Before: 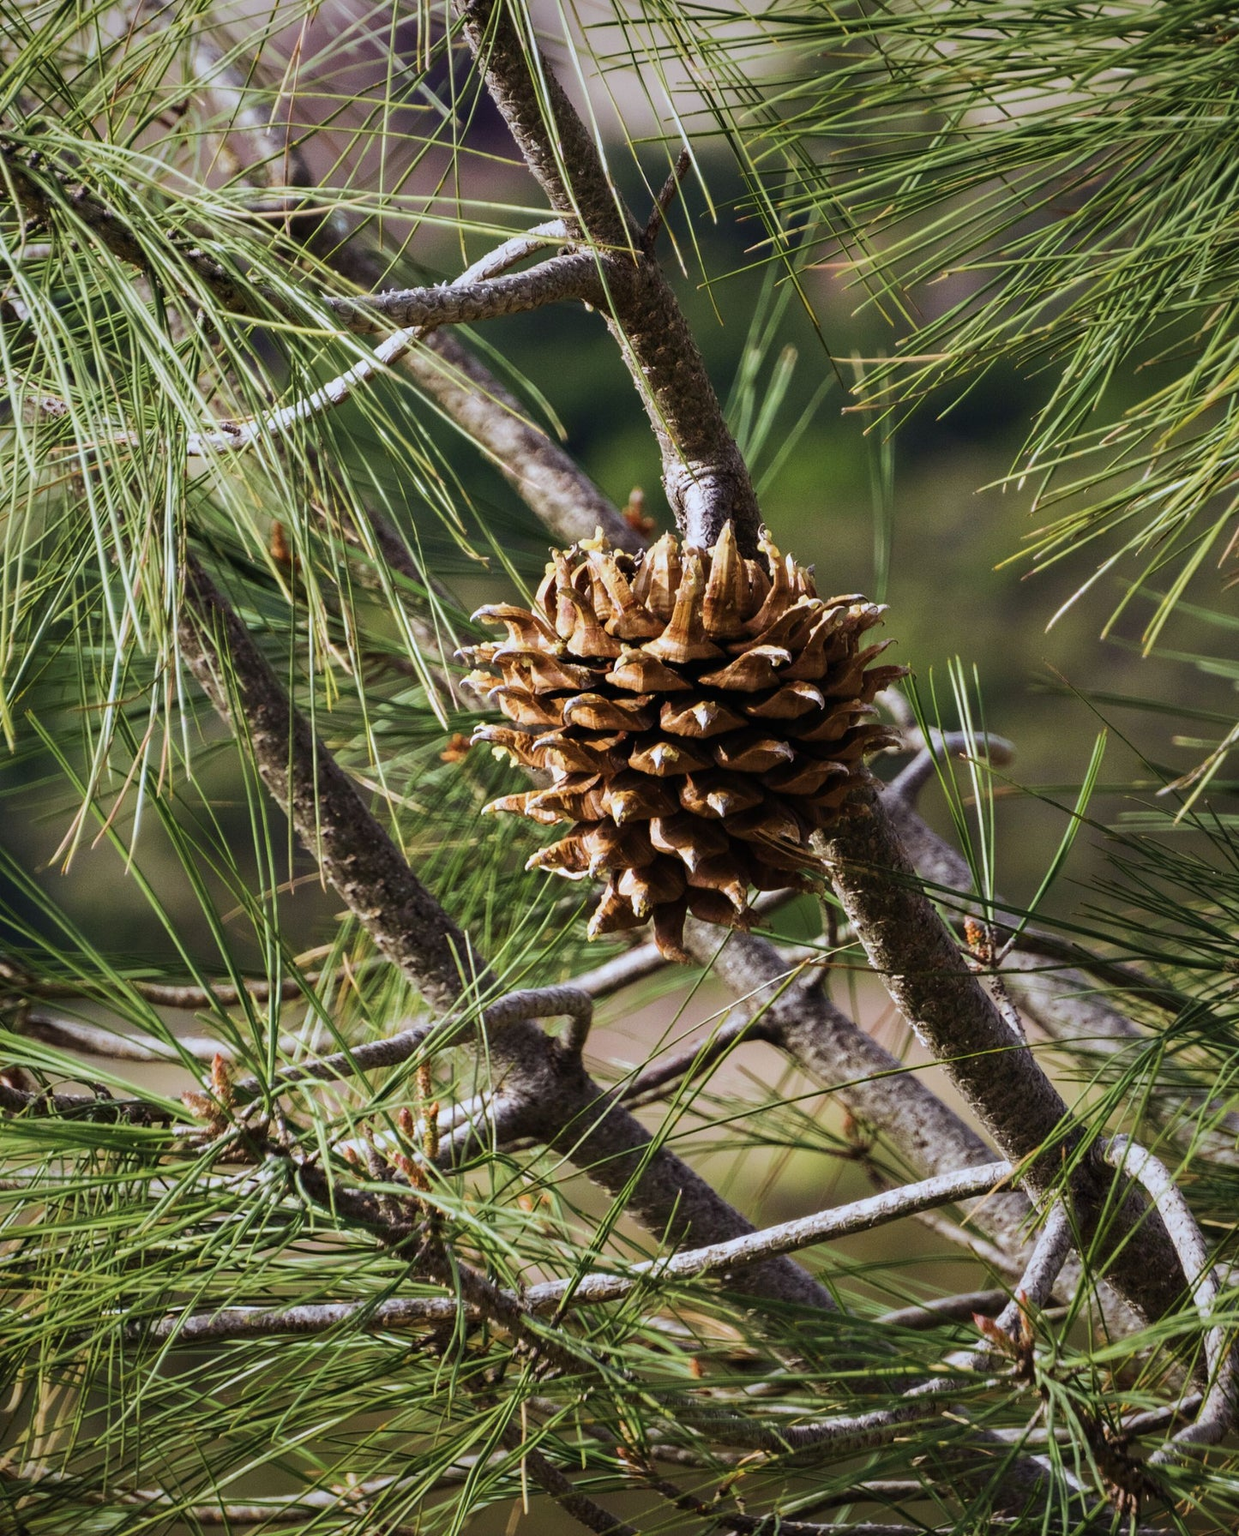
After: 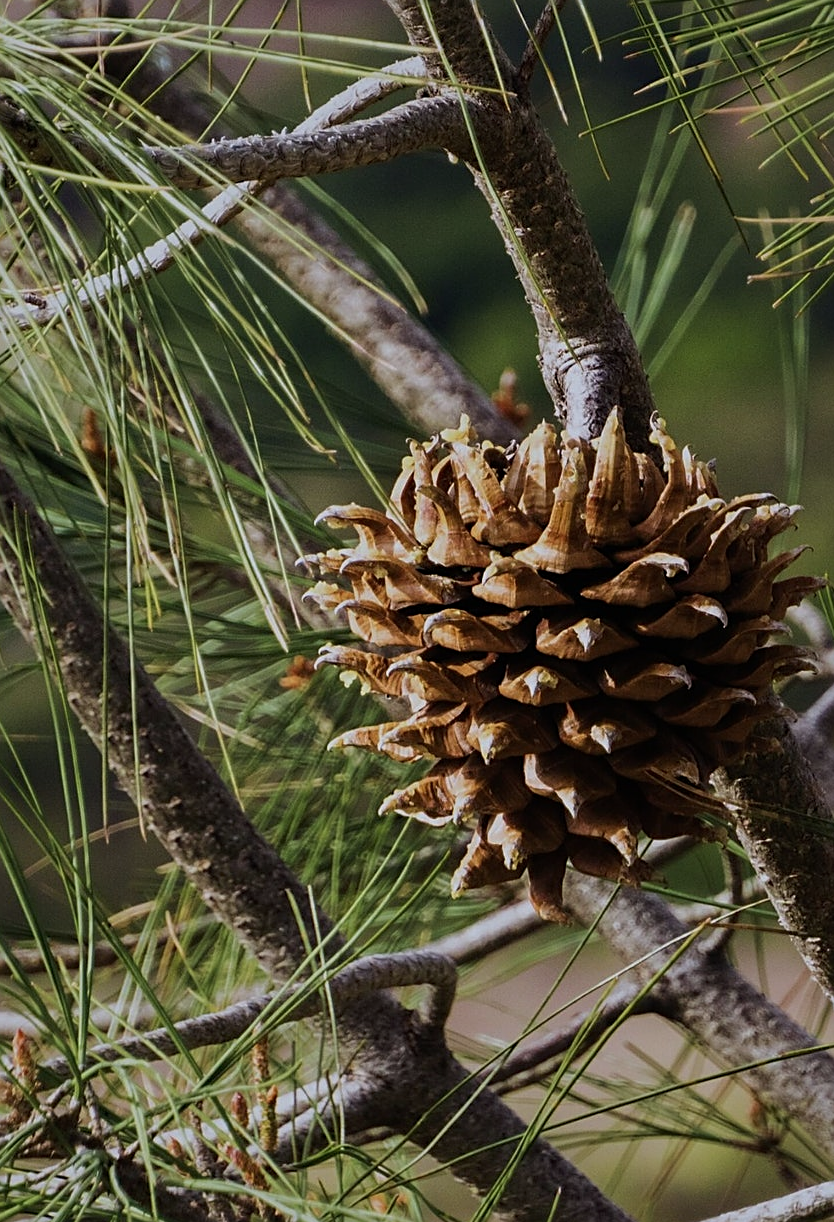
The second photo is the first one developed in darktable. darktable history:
crop: left 16.202%, top 11.208%, right 26.045%, bottom 20.557%
sharpen: on, module defaults
exposure: exposure -0.582 EV, compensate highlight preservation false
